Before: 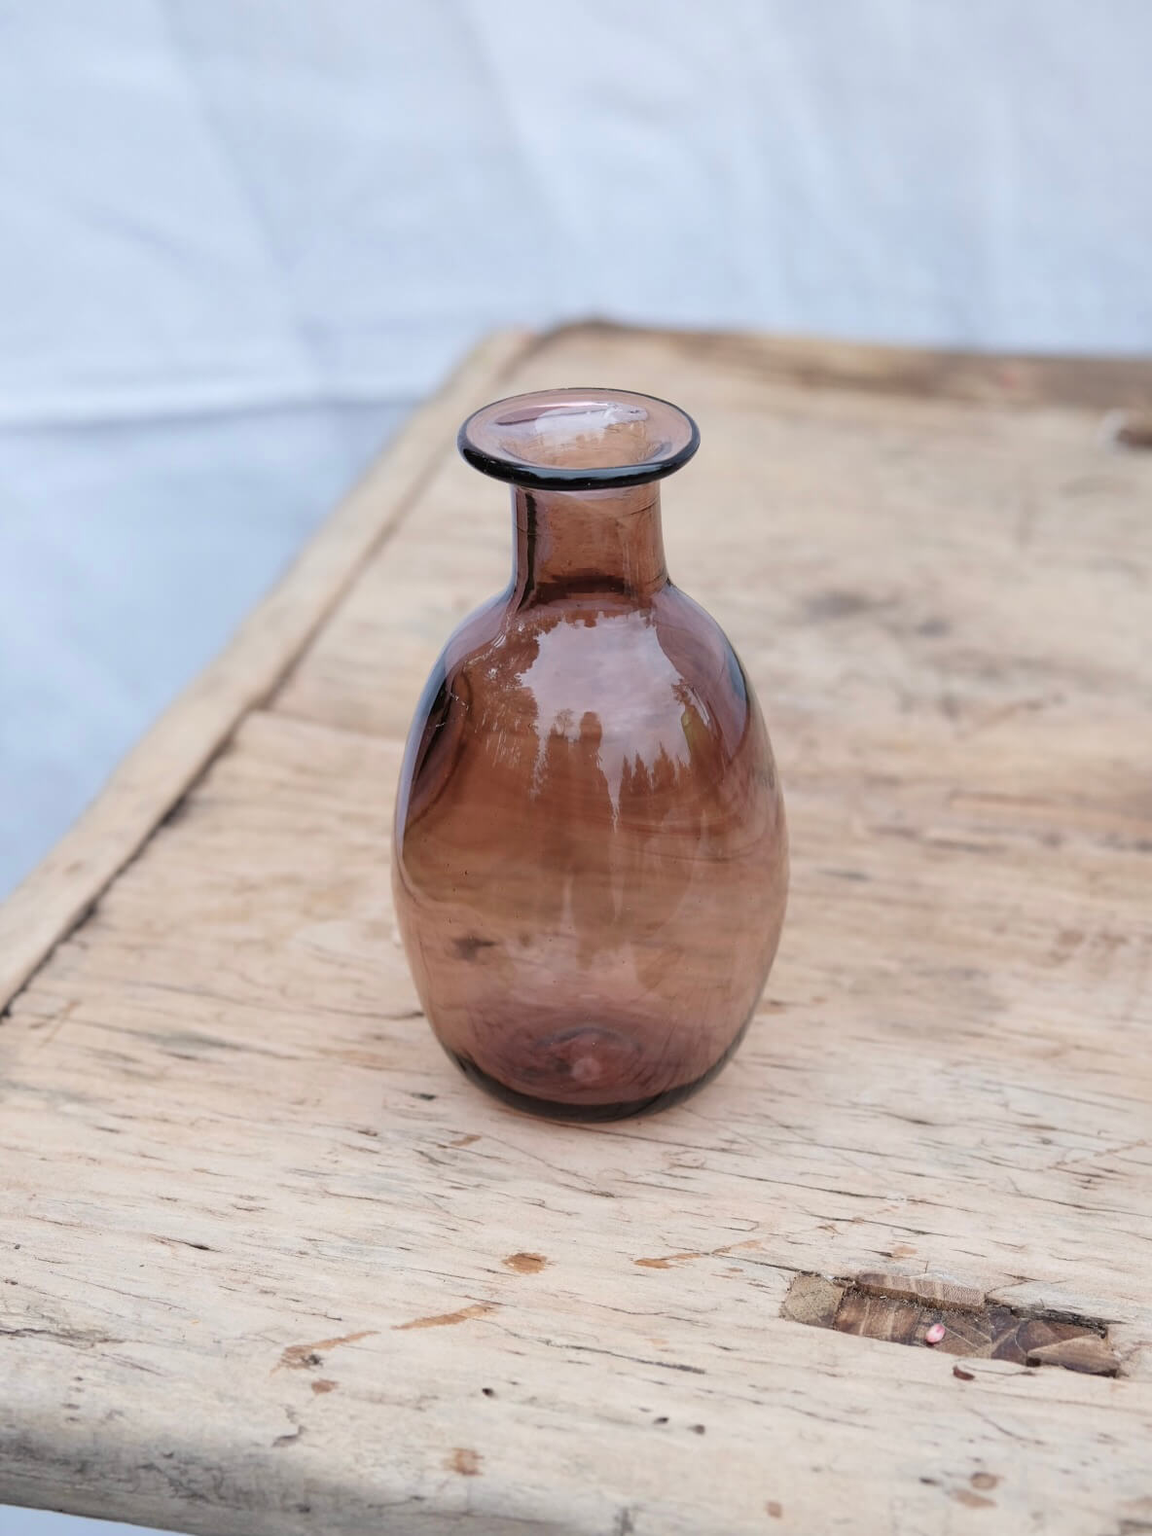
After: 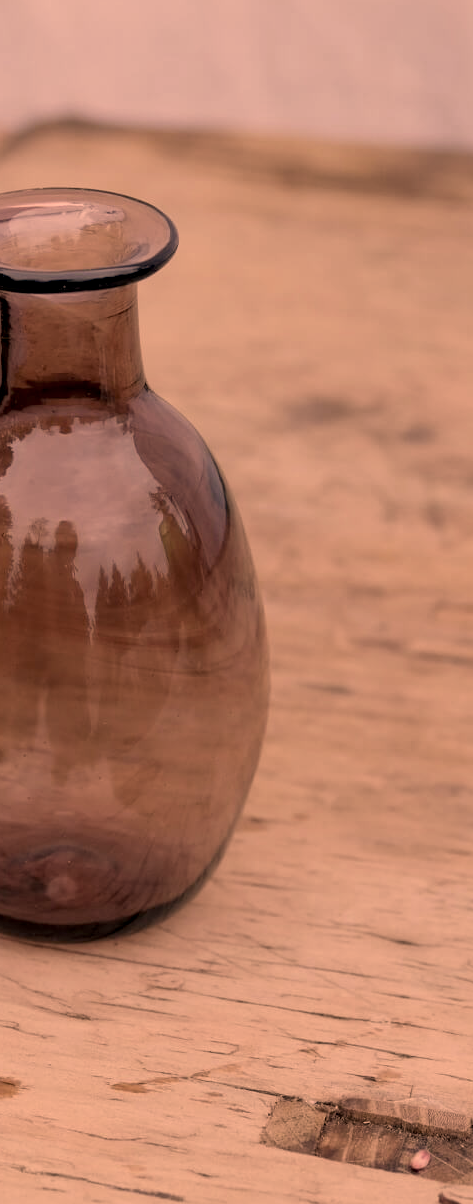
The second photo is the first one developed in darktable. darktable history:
crop: left 45.721%, top 13.393%, right 14.118%, bottom 10.01%
color correction: highlights a* 40, highlights b* 40, saturation 0.69
color calibration: x 0.334, y 0.349, temperature 5426 K
exposure: black level correction 0.011, exposure -0.478 EV, compensate highlight preservation false
